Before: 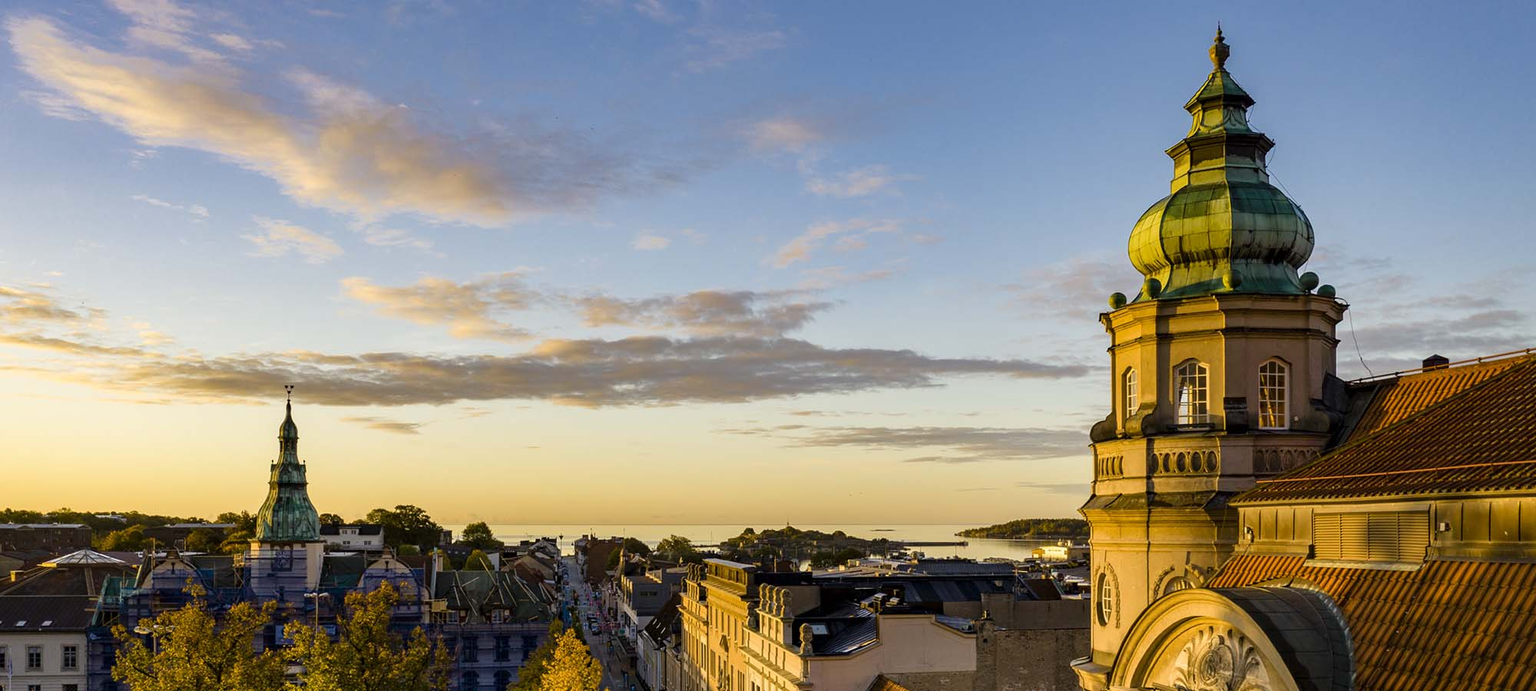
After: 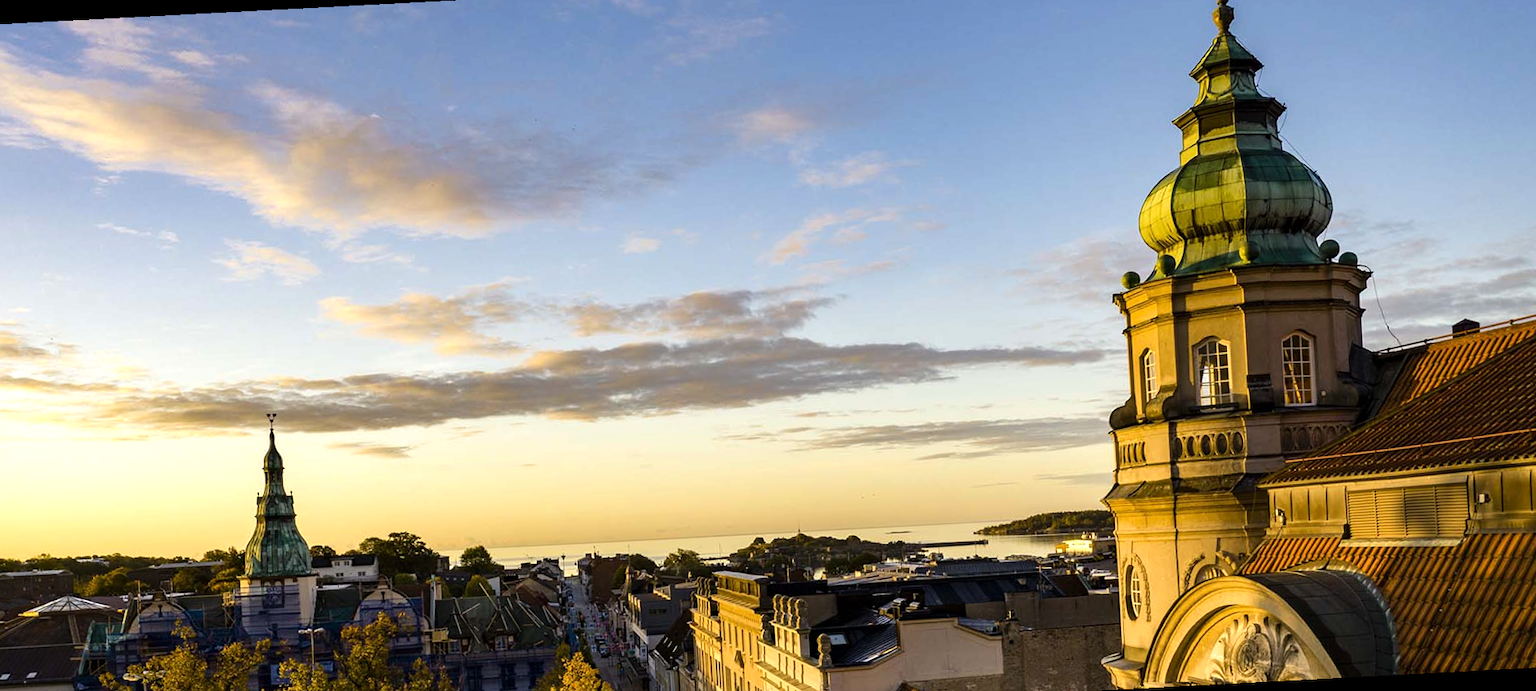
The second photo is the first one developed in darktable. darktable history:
tone equalizer: -8 EV -0.417 EV, -7 EV -0.389 EV, -6 EV -0.333 EV, -5 EV -0.222 EV, -3 EV 0.222 EV, -2 EV 0.333 EV, -1 EV 0.389 EV, +0 EV 0.417 EV, edges refinement/feathering 500, mask exposure compensation -1.57 EV, preserve details no
rotate and perspective: rotation -3°, crop left 0.031, crop right 0.968, crop top 0.07, crop bottom 0.93
